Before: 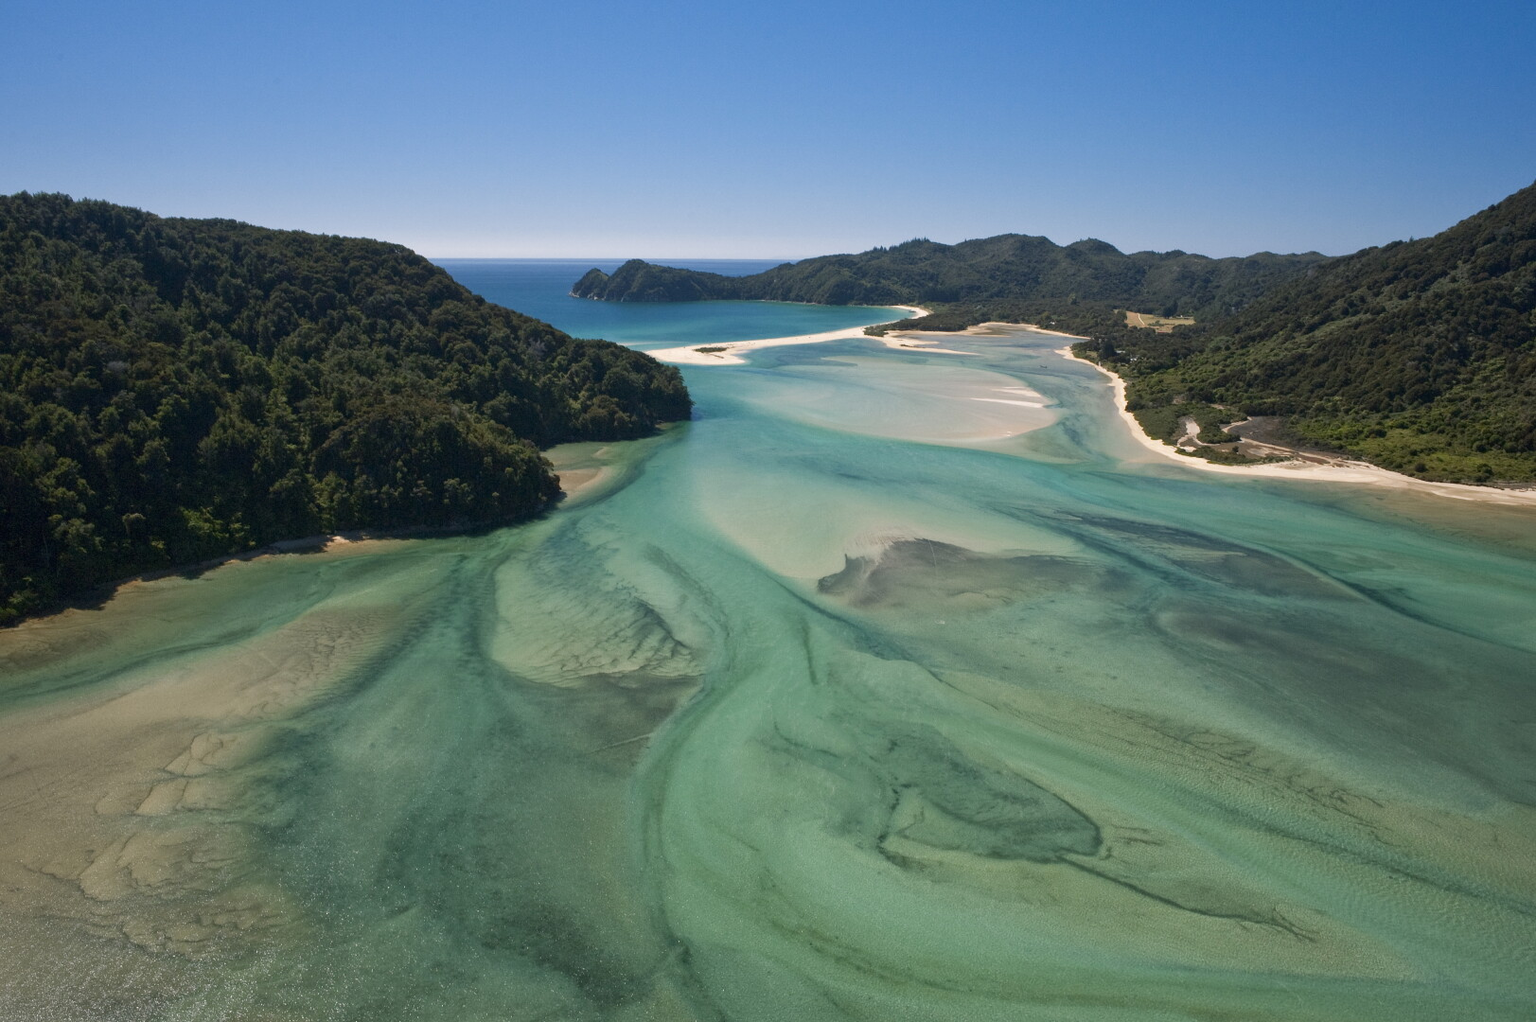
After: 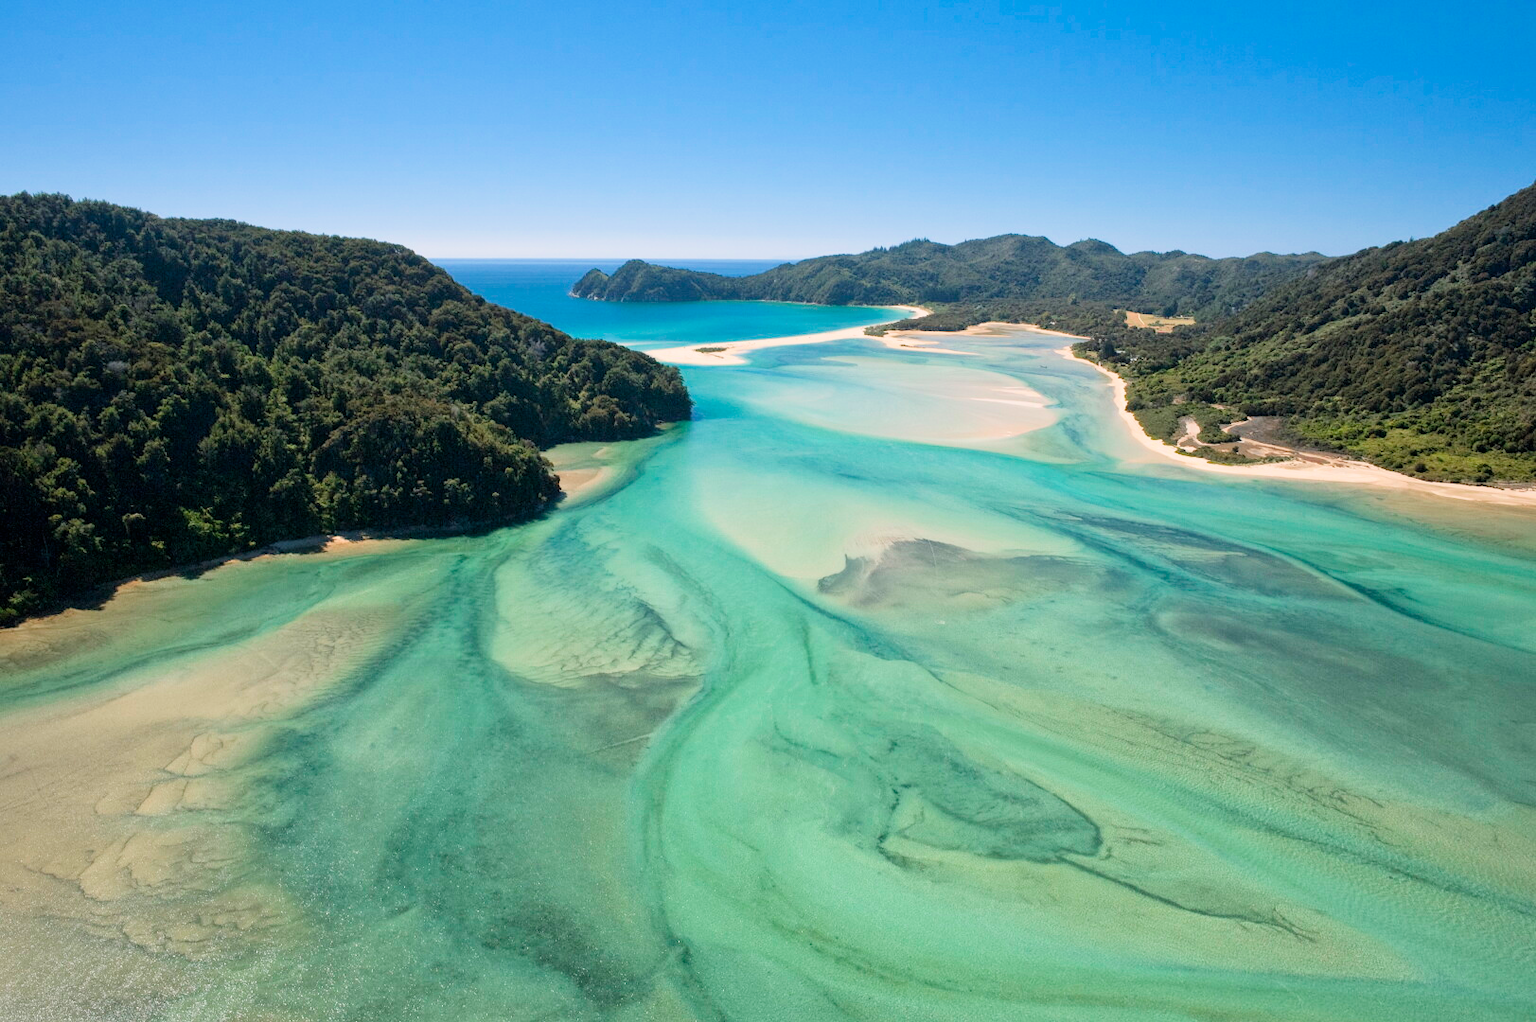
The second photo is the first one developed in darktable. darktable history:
exposure: black level correction 0, exposure 1.2 EV, compensate highlight preservation false
filmic rgb: black relative exposure -7.65 EV, white relative exposure 4.56 EV, hardness 3.61, color science v6 (2022)
